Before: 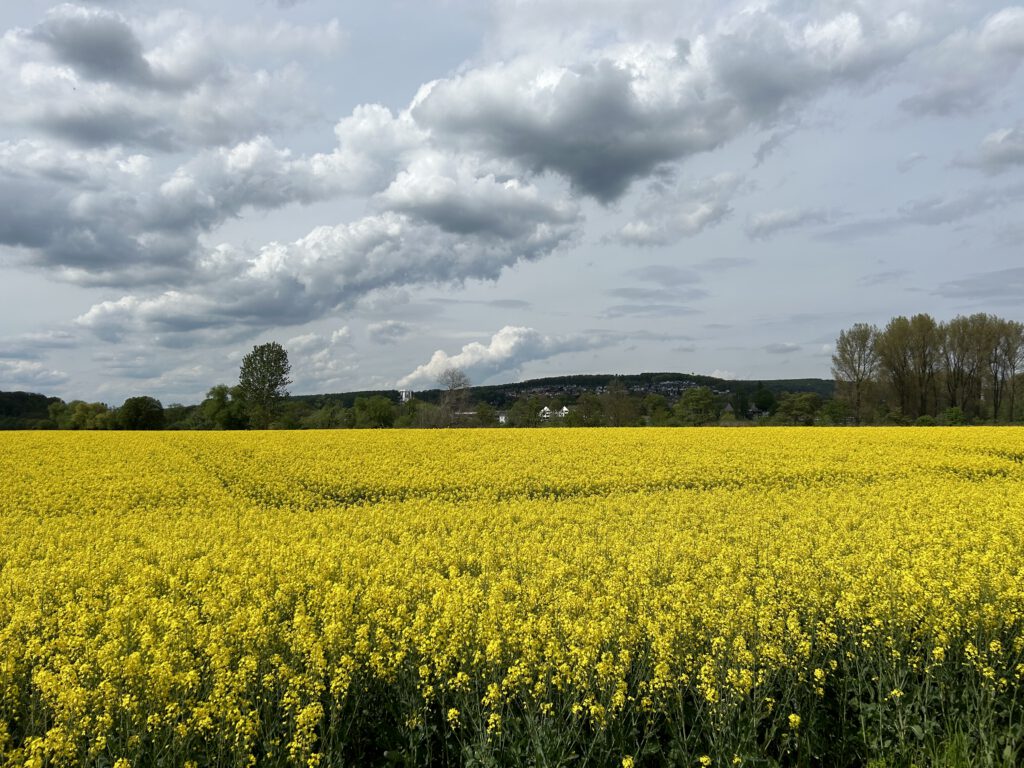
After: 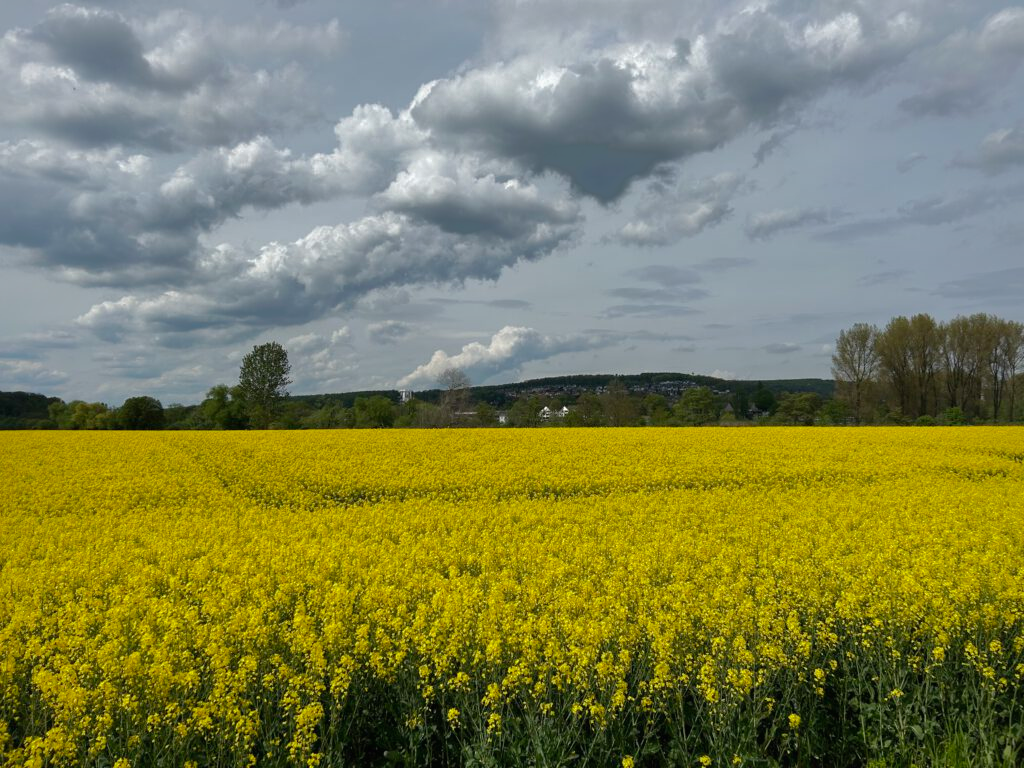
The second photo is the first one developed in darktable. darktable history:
levels: black 3.82%
contrast brightness saturation: contrast -0.012, brightness -0.006, saturation 0.028
shadows and highlights: shadows 25.08, highlights -70.65, shadows color adjustment 99.16%, highlights color adjustment 0.131%
